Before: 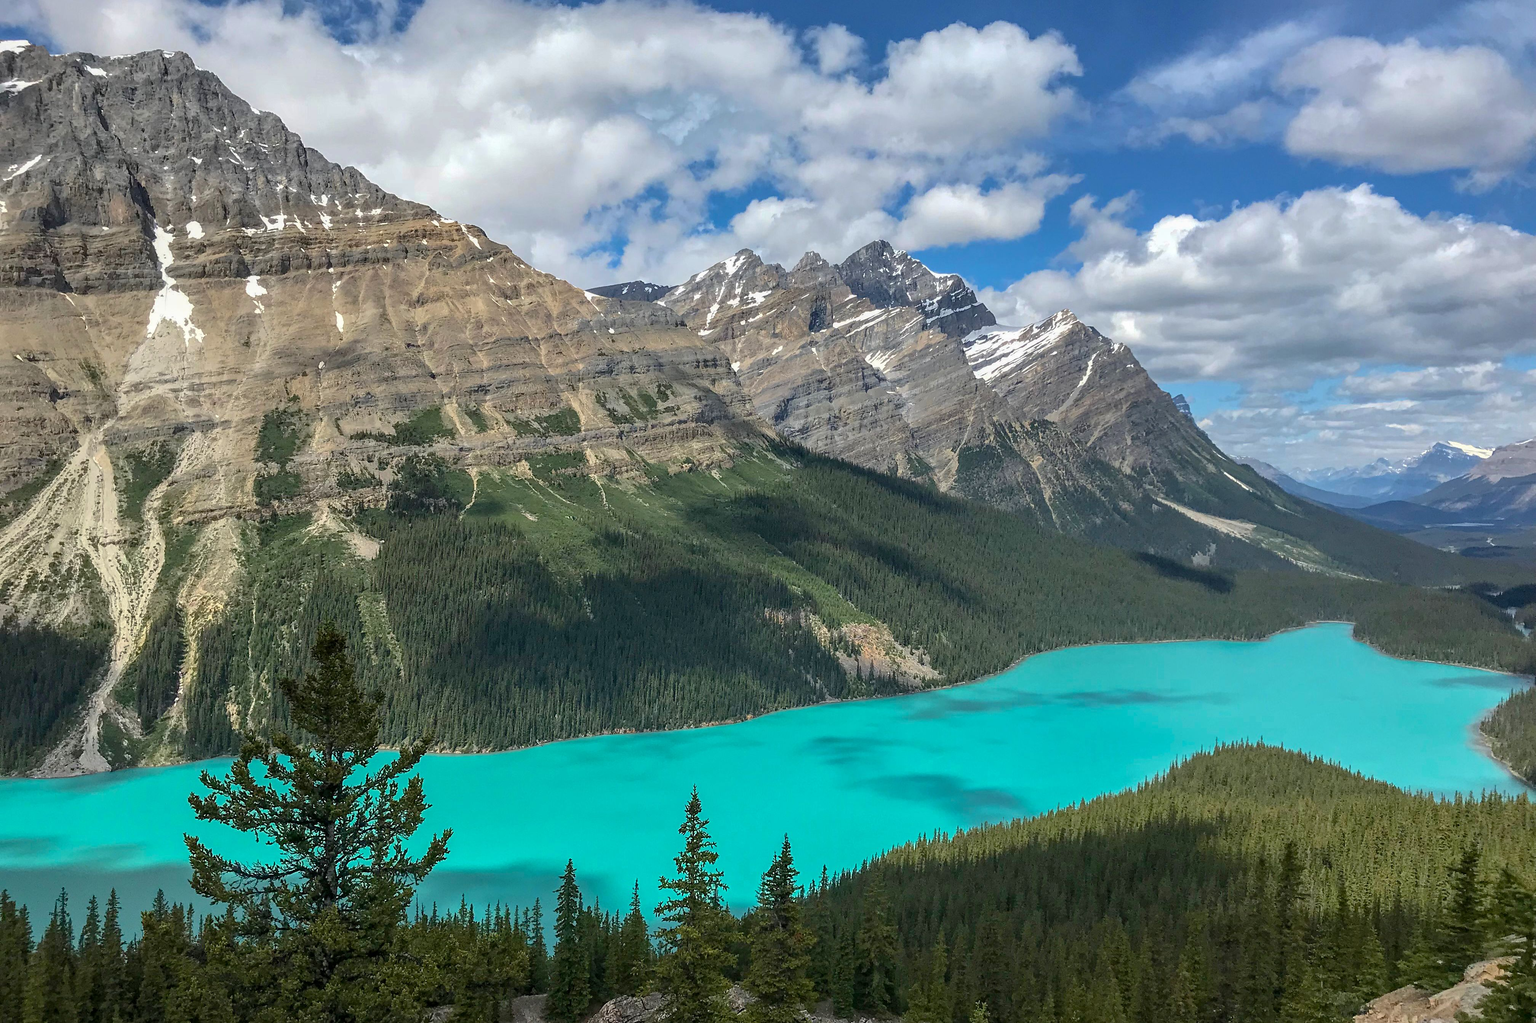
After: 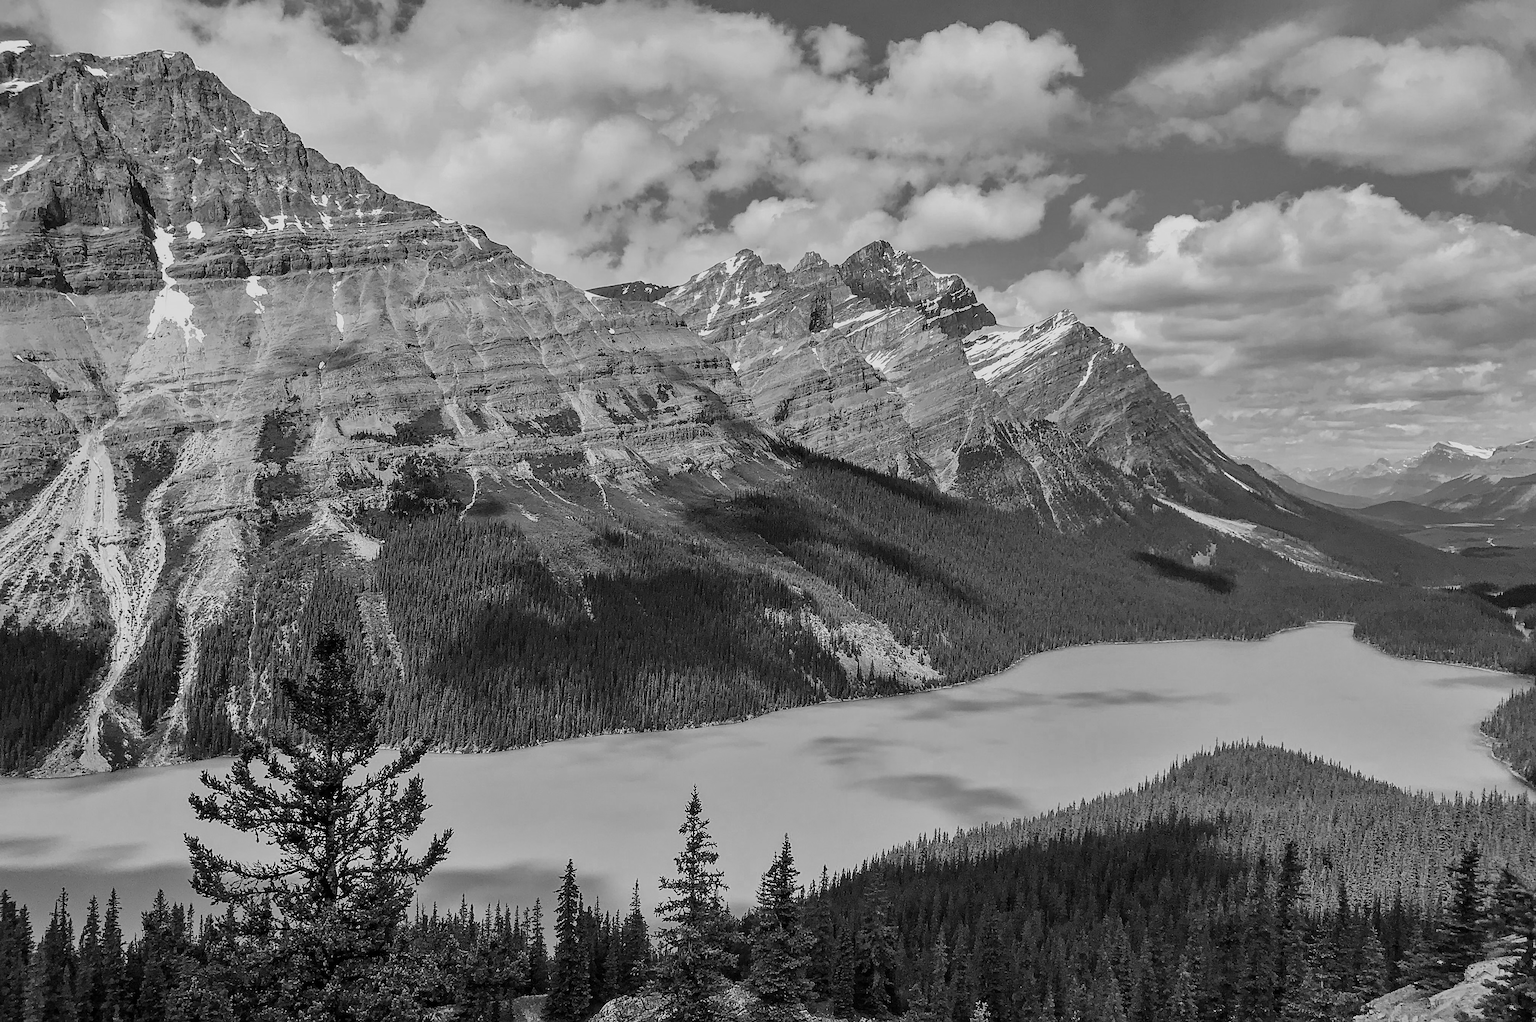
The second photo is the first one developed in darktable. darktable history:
sharpen: amount 0.575
shadows and highlights: shadows 43.71, white point adjustment -1.46, soften with gaussian
filmic rgb: black relative exposure -7.5 EV, white relative exposure 5 EV, hardness 3.31, contrast 1.3, contrast in shadows safe
monochrome: on, module defaults
